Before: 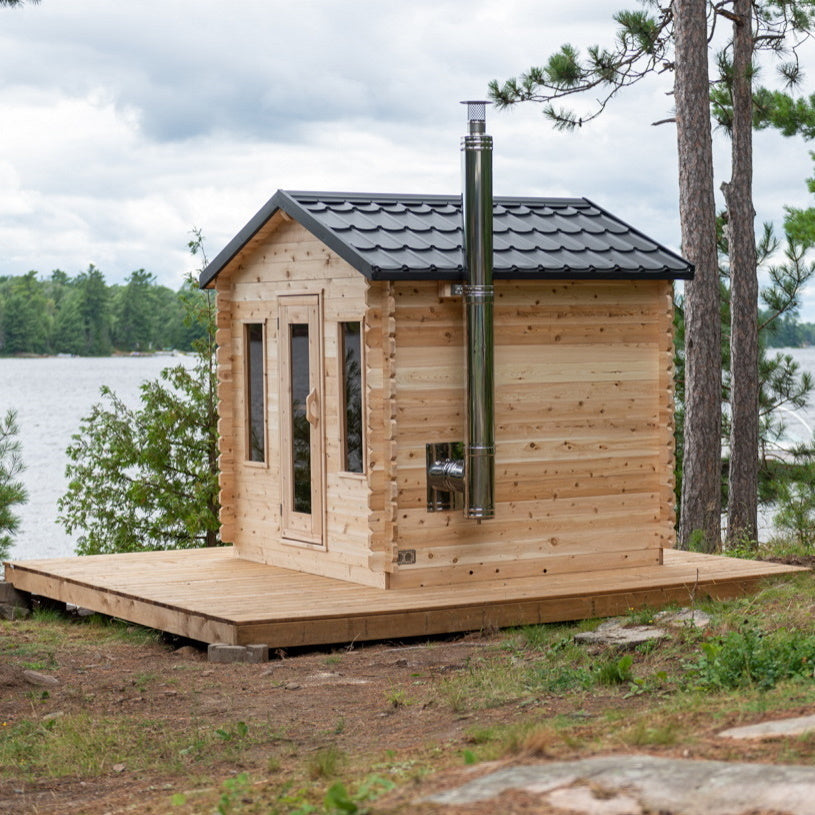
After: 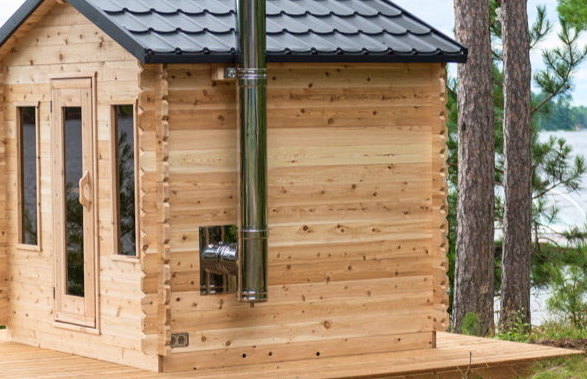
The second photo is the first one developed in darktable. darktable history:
velvia: on, module defaults
base curve: curves: ch0 [(0, 0) (0.666, 0.806) (1, 1)]
crop and rotate: left 27.971%, top 26.634%, bottom 26.755%
